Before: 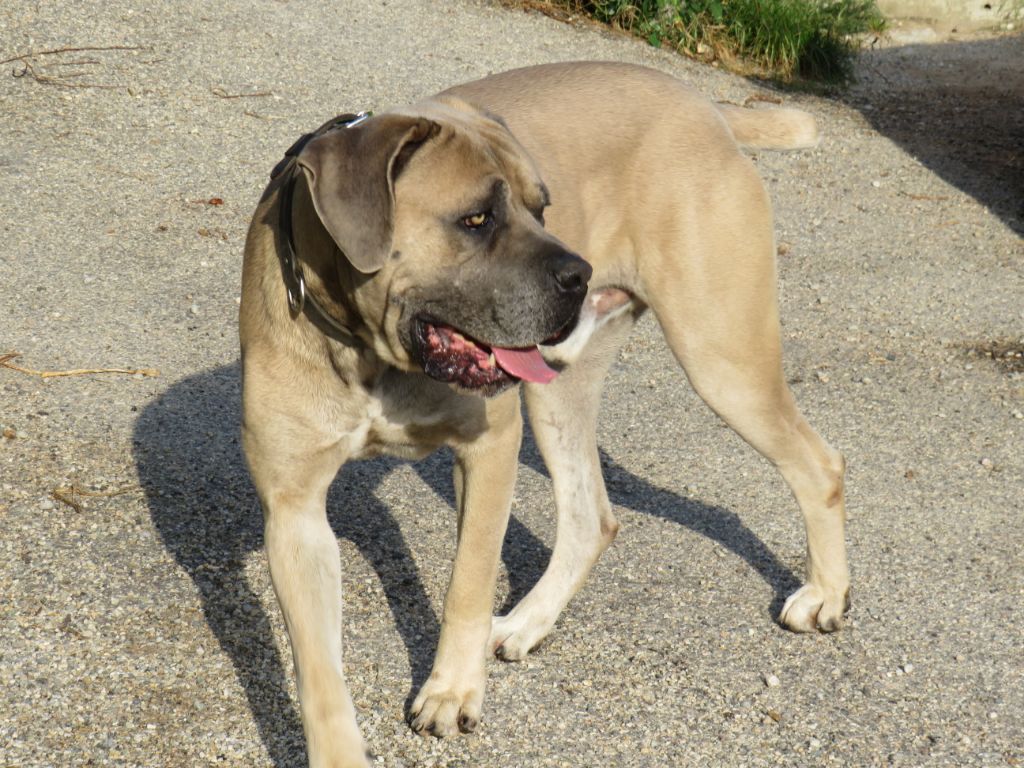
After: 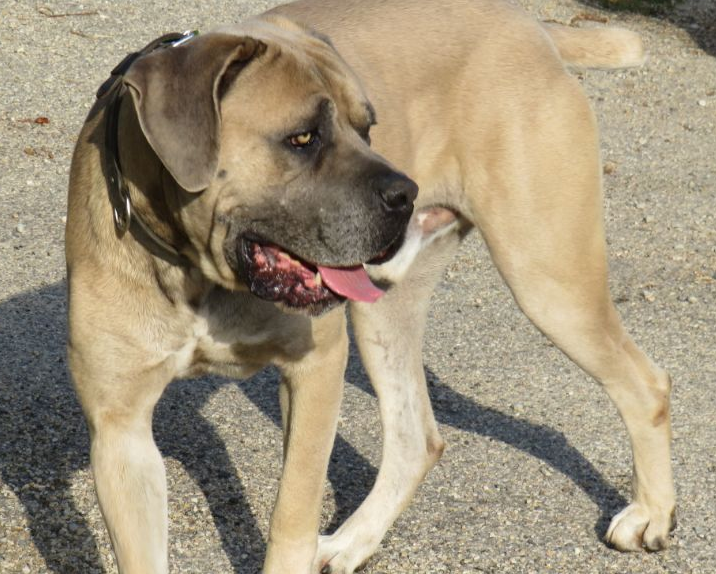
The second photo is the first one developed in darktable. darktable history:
crop and rotate: left 17.046%, top 10.659%, right 12.989%, bottom 14.553%
